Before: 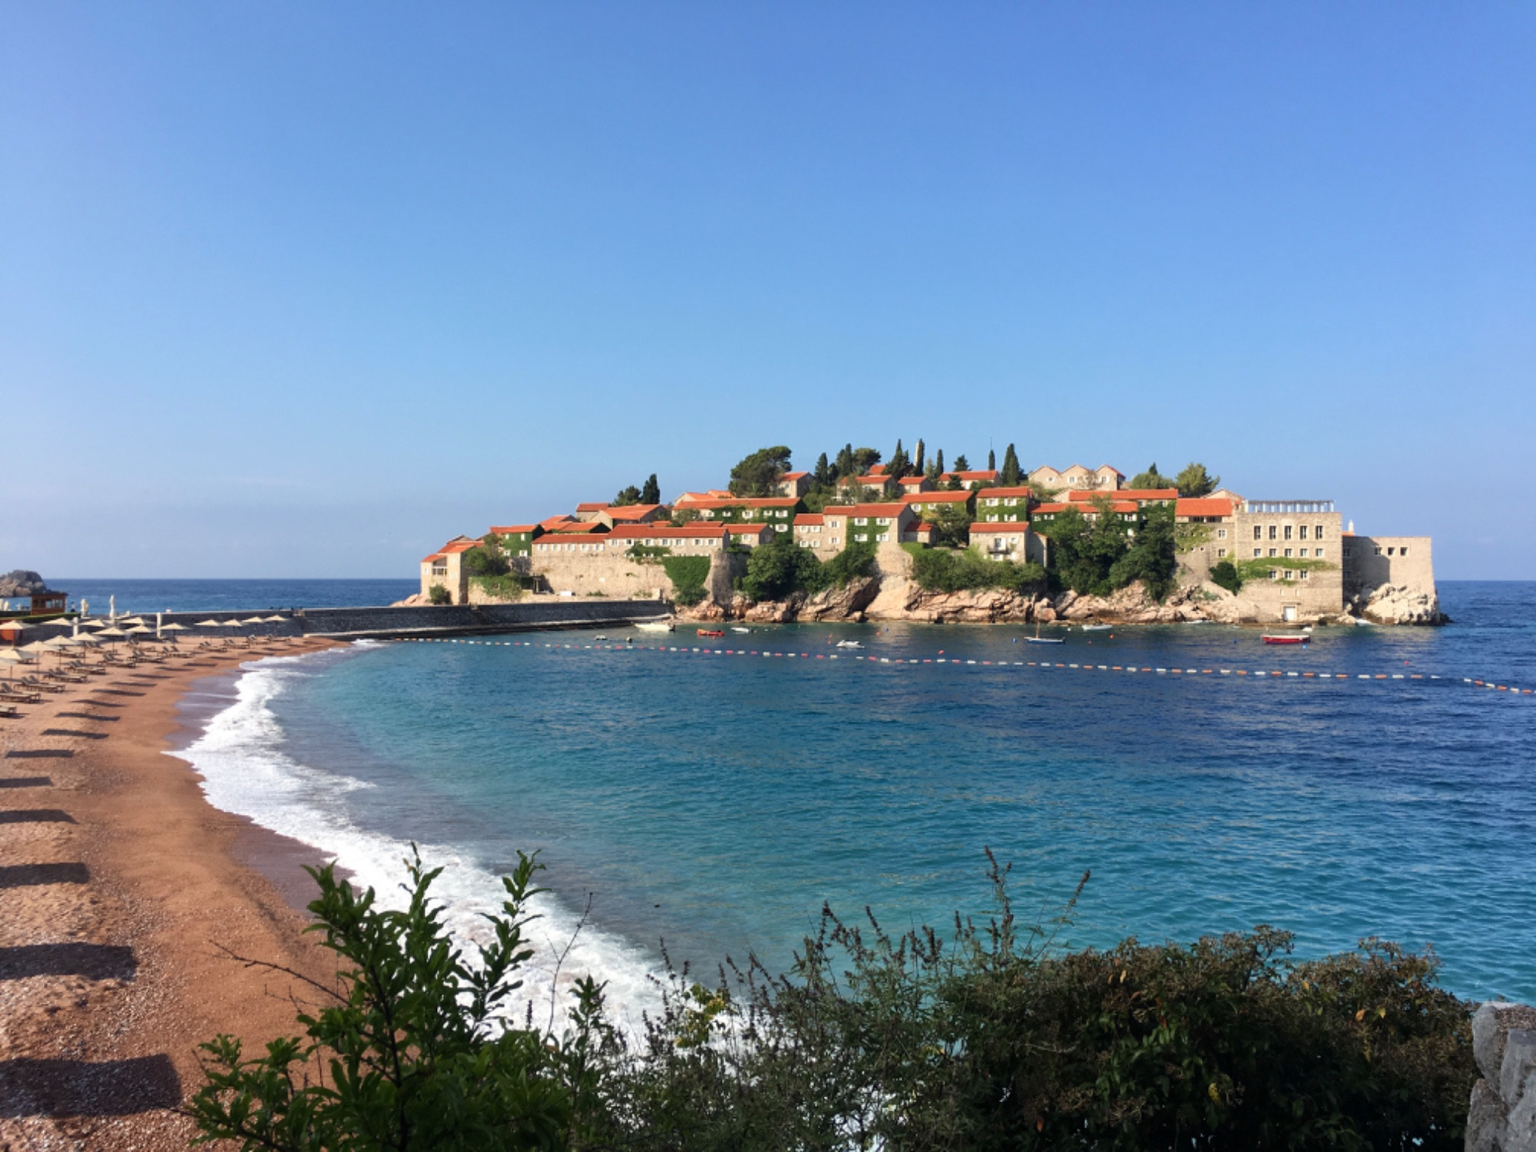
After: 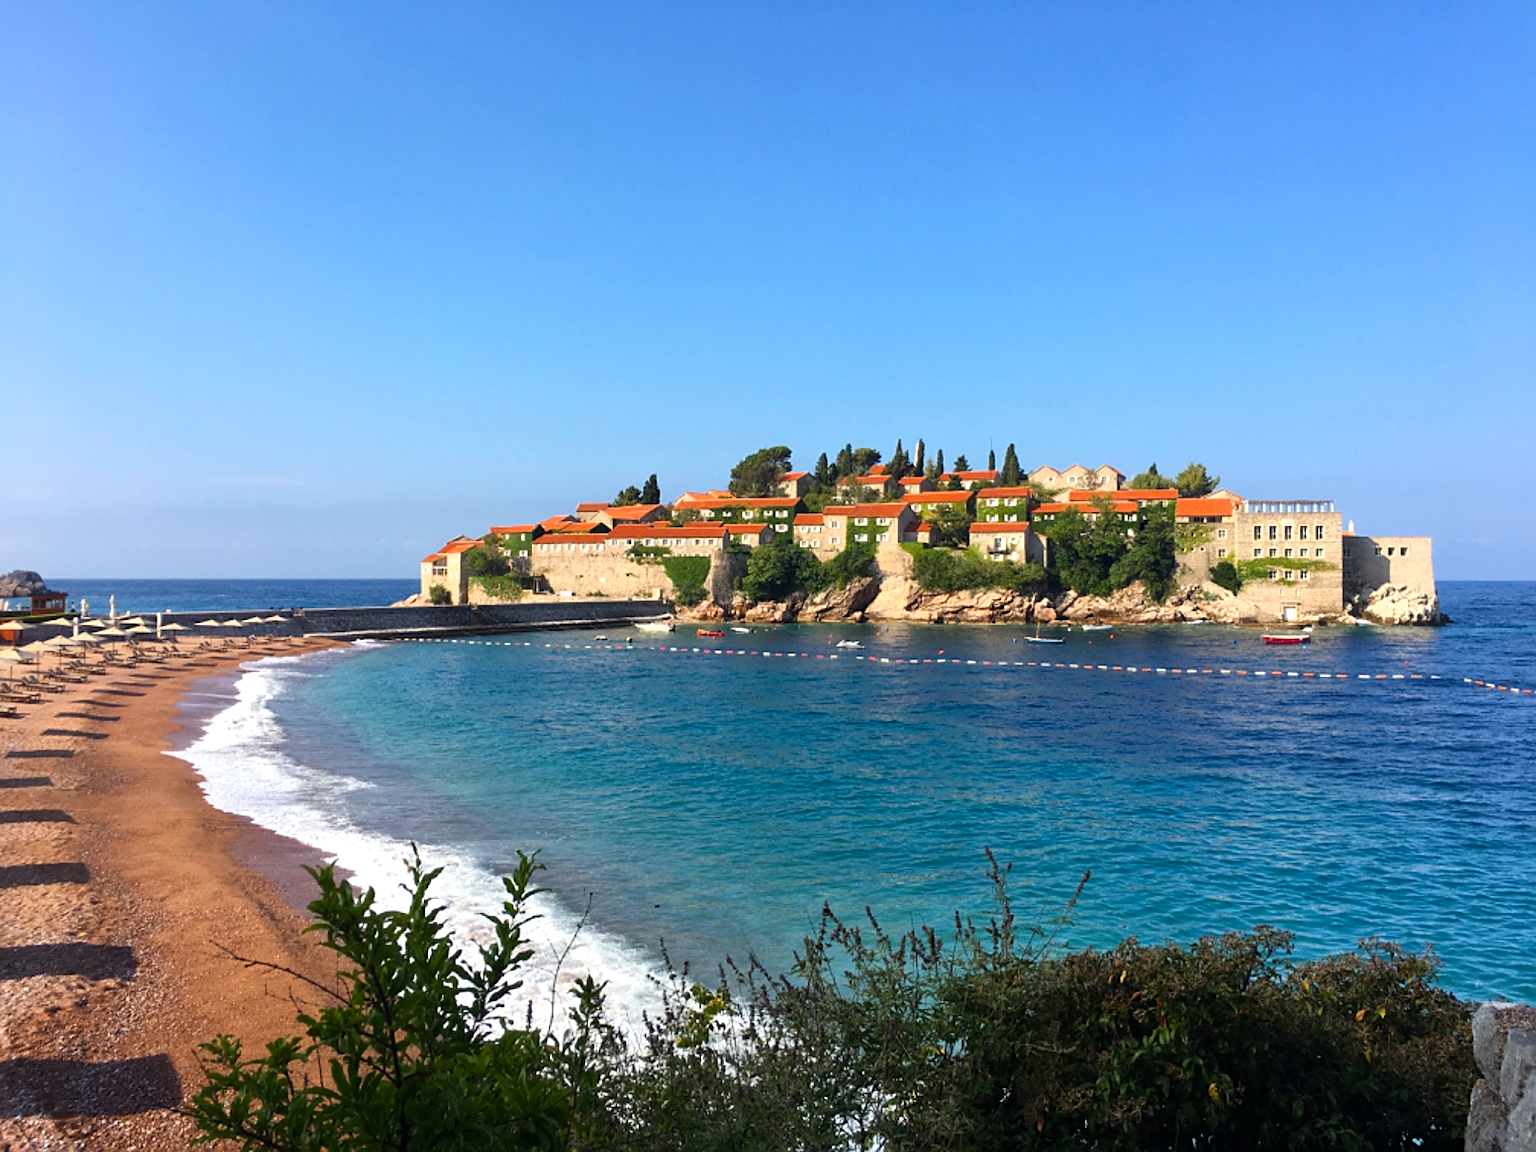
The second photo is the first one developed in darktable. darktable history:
sharpen: on, module defaults
color balance rgb: highlights gain › luminance 14.545%, perceptual saturation grading › global saturation 29.784%
